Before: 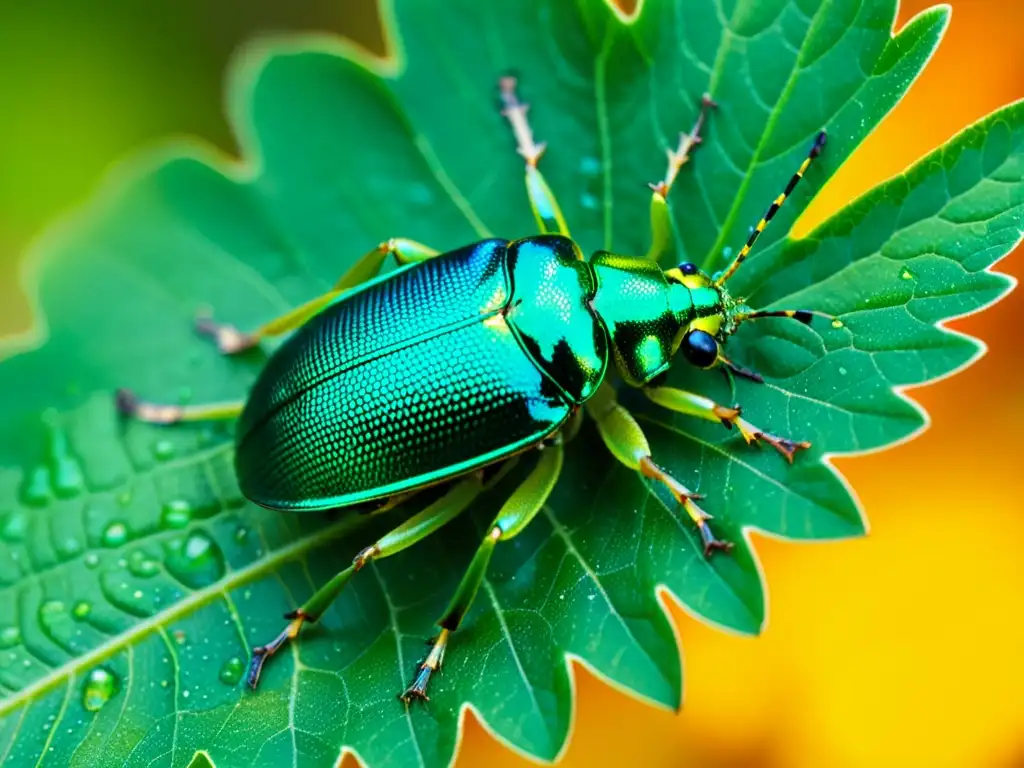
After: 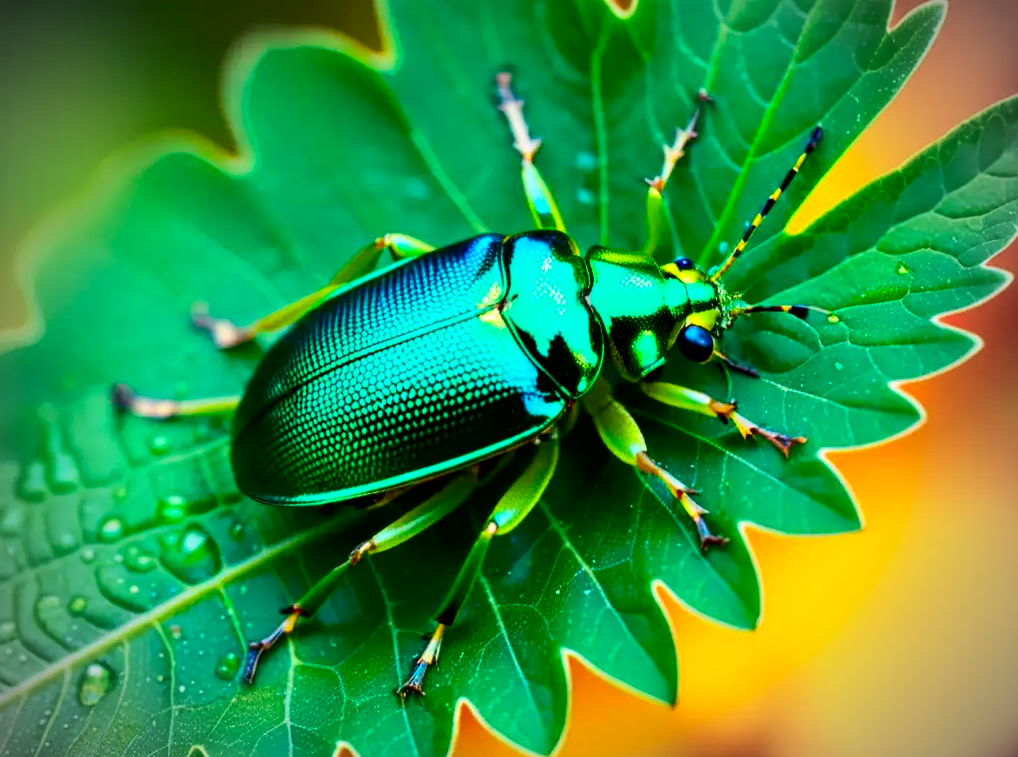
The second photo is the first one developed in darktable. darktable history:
vignetting: fall-off start 75.26%, brightness -0.611, saturation -0.678, width/height ratio 1.084
exposure: black level correction 0.005, exposure 0.016 EV, compensate highlight preservation false
contrast brightness saturation: contrast 0.177, saturation 0.308
crop: left 0.453%, top 0.735%, right 0.133%, bottom 0.674%
